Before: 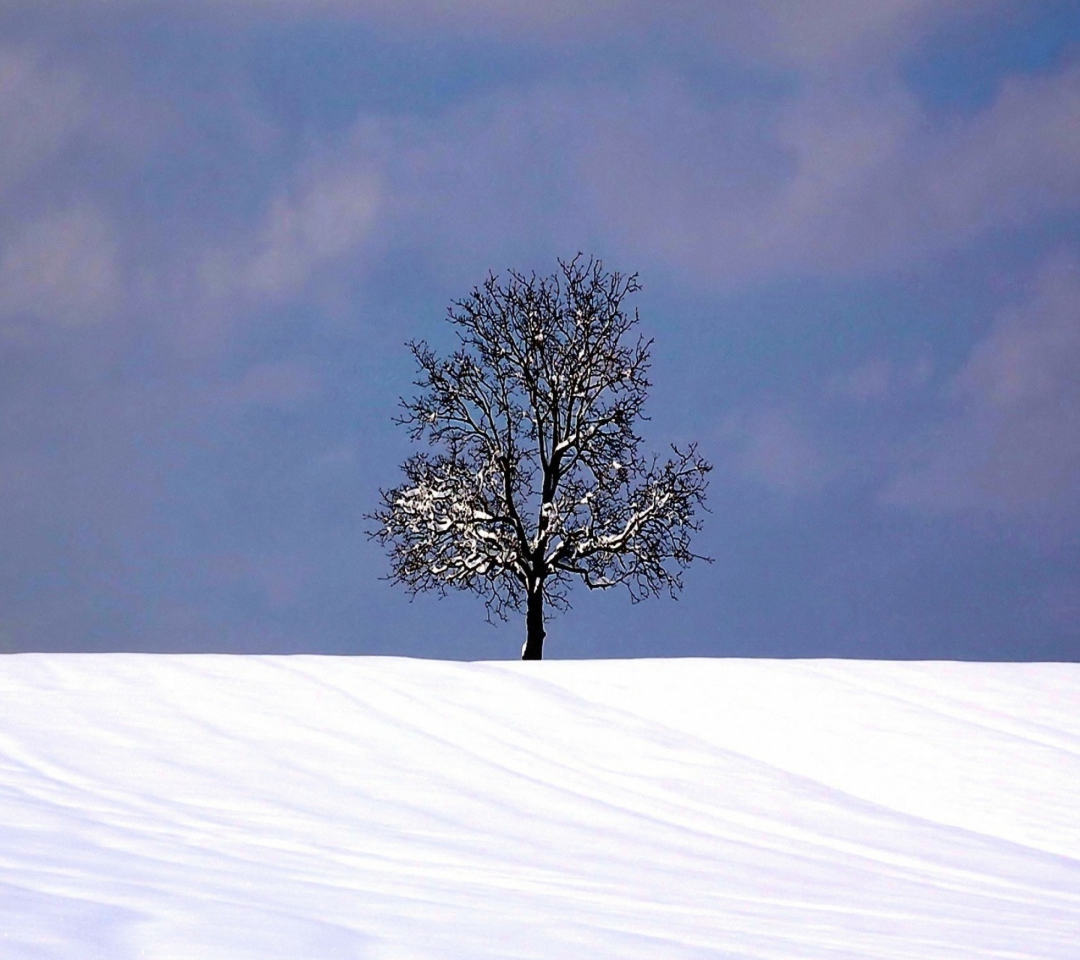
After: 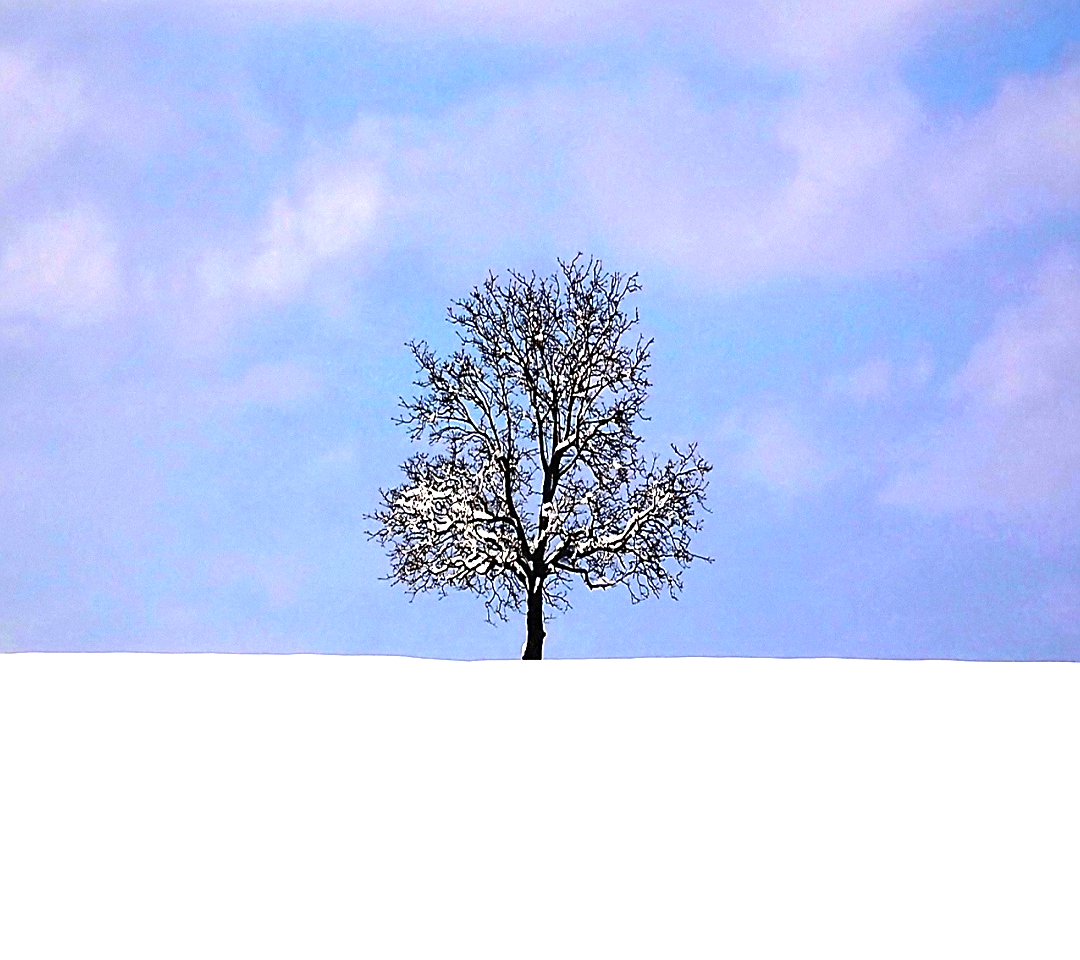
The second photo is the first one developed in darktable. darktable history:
exposure: black level correction 0, exposure 1.5 EV, compensate exposure bias true, compensate highlight preservation false
sharpen: on, module defaults
